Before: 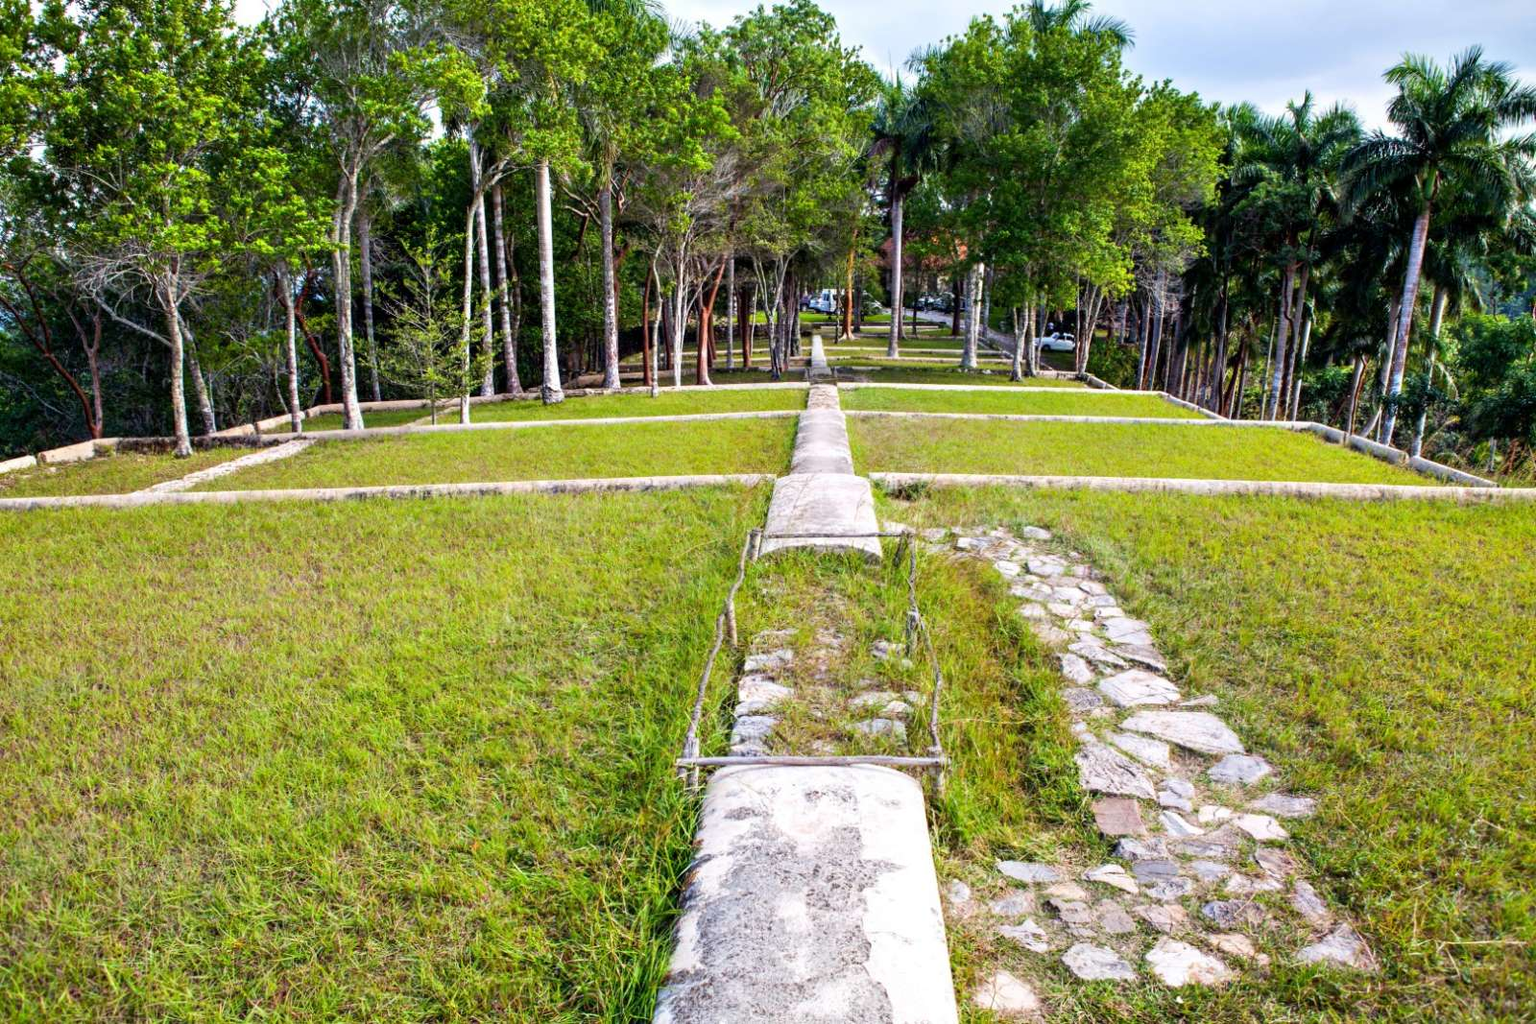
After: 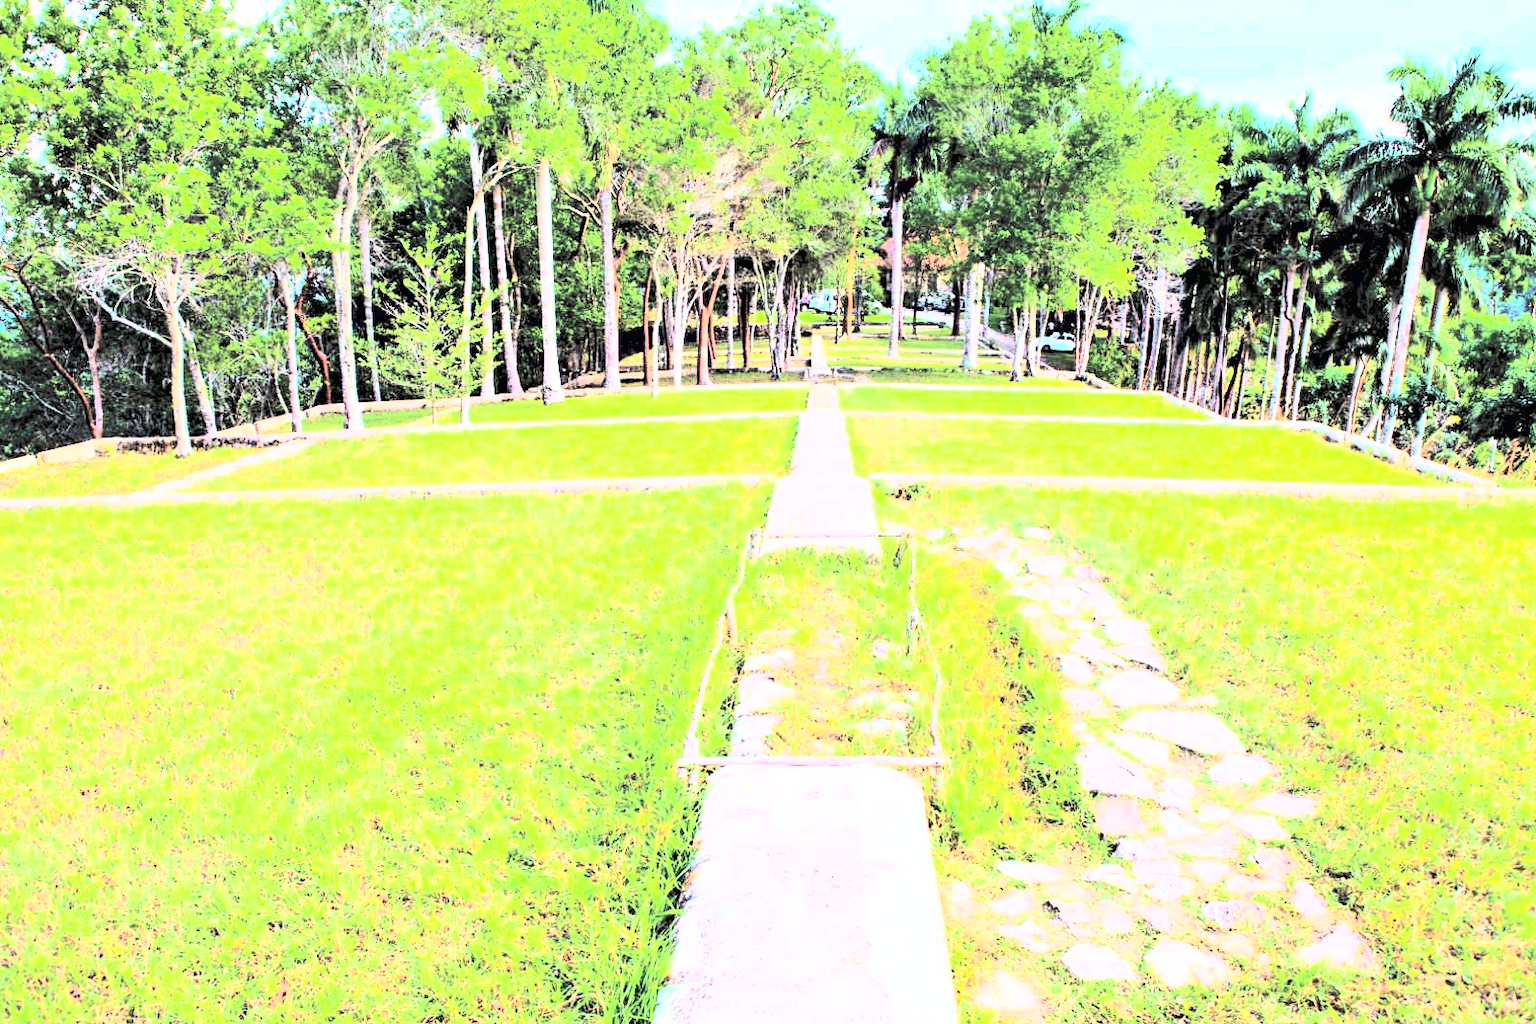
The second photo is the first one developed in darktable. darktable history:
rgb curve: curves: ch0 [(0, 0) (0.21, 0.15) (0.24, 0.21) (0.5, 0.75) (0.75, 0.96) (0.89, 0.99) (1, 1)]; ch1 [(0, 0.02) (0.21, 0.13) (0.25, 0.2) (0.5, 0.67) (0.75, 0.9) (0.89, 0.97) (1, 1)]; ch2 [(0, 0.02) (0.21, 0.13) (0.25, 0.2) (0.5, 0.67) (0.75, 0.9) (0.89, 0.97) (1, 1)], compensate middle gray true
contrast equalizer: octaves 7, y [[0.528 ×6], [0.514 ×6], [0.362 ×6], [0 ×6], [0 ×6]]
tone curve: curves: ch0 [(0, 0.013) (0.054, 0.018) (0.205, 0.191) (0.289, 0.292) (0.39, 0.424) (0.493, 0.551) (0.647, 0.752) (0.796, 0.887) (1, 0.998)]; ch1 [(0, 0) (0.371, 0.339) (0.477, 0.452) (0.494, 0.495) (0.501, 0.501) (0.51, 0.516) (0.54, 0.557) (0.572, 0.605) (0.625, 0.687) (0.774, 0.841) (1, 1)]; ch2 [(0, 0) (0.32, 0.281) (0.403, 0.399) (0.441, 0.428) (0.47, 0.469) (0.498, 0.496) (0.524, 0.543) (0.551, 0.579) (0.633, 0.665) (0.7, 0.711) (1, 1)], color space Lab, independent channels, preserve colors none
contrast brightness saturation: brightness 1
